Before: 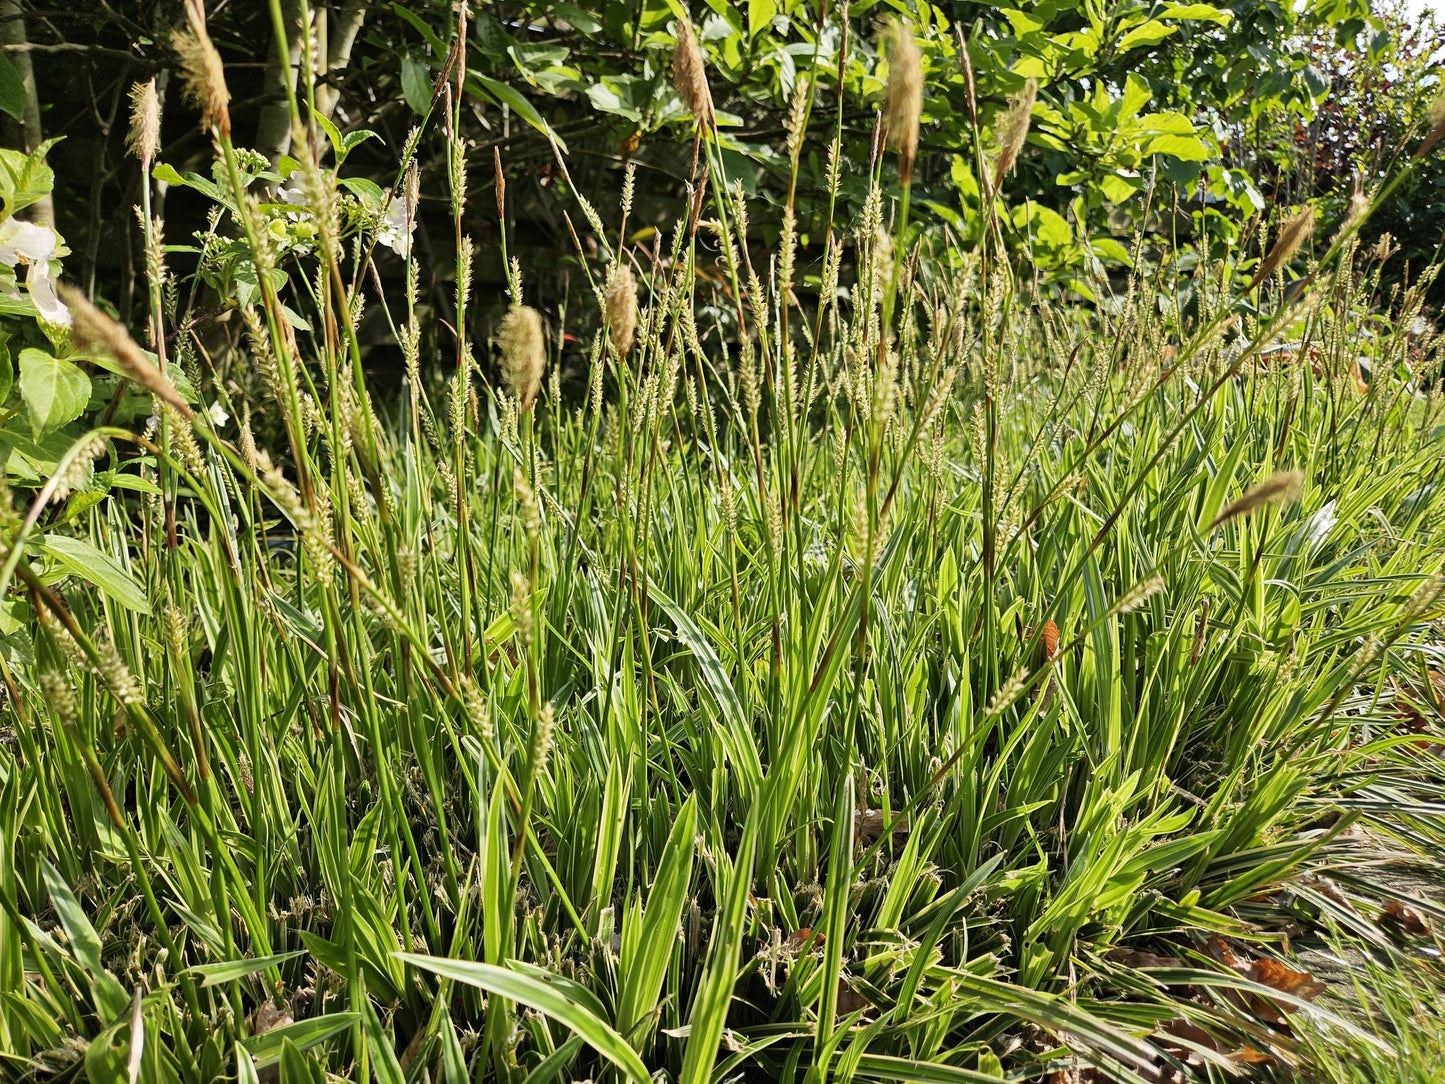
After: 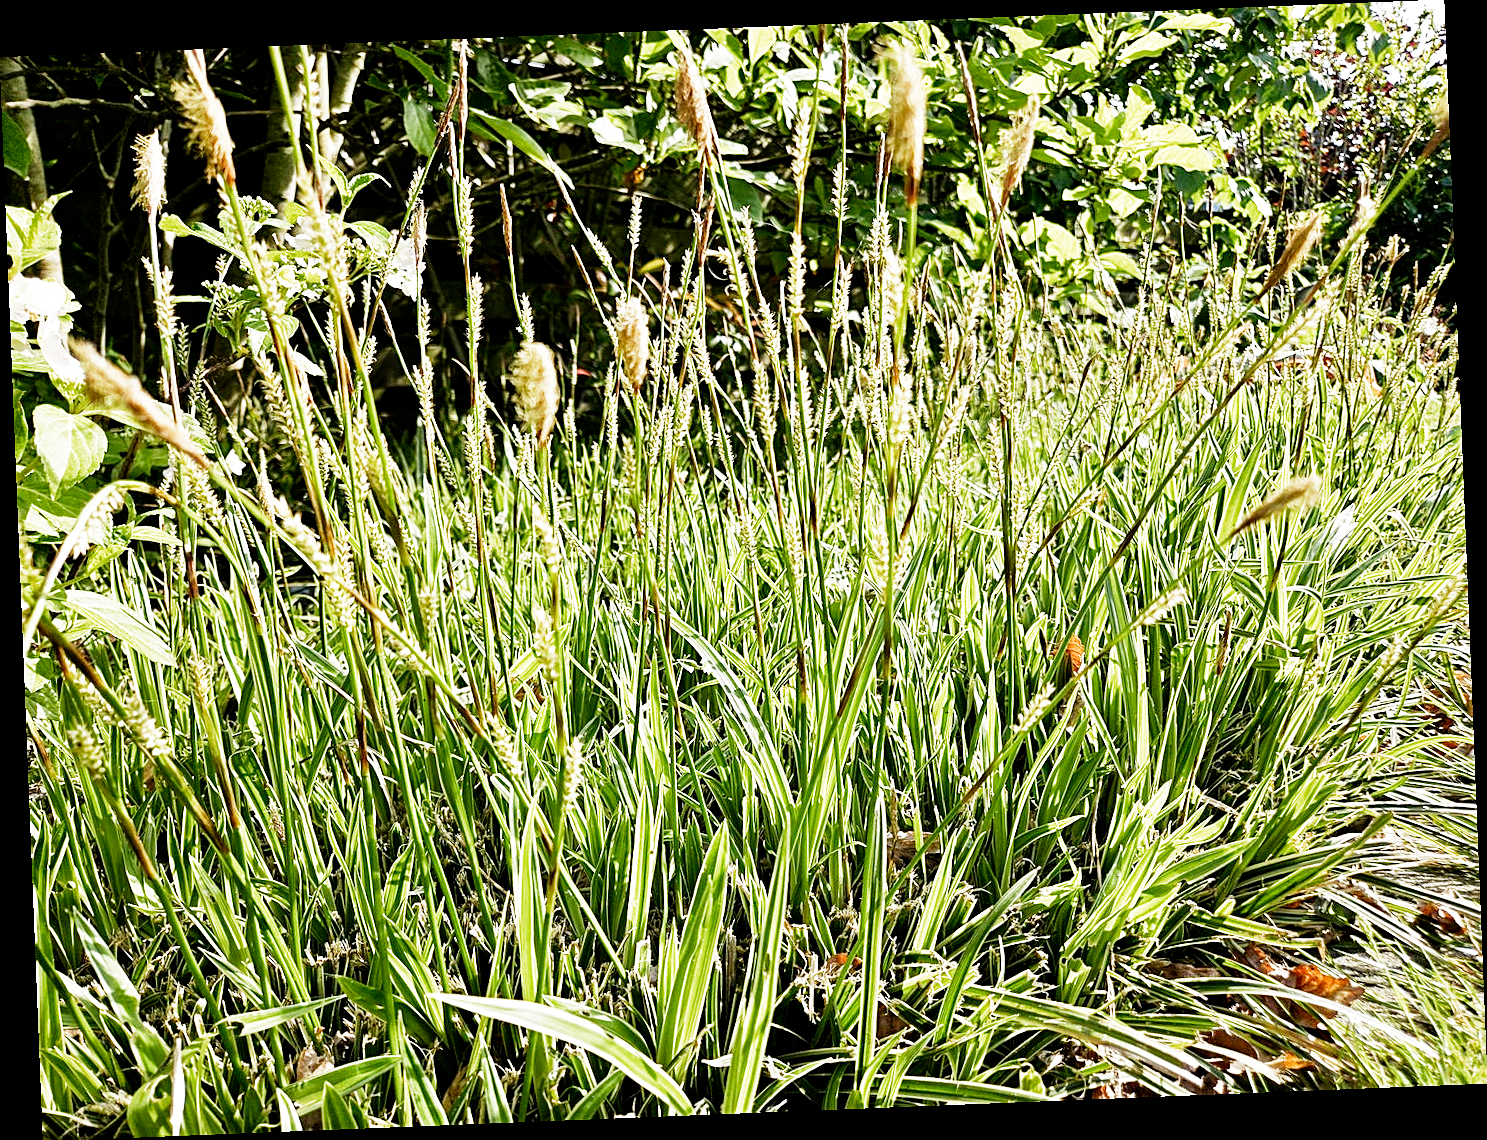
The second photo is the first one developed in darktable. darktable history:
filmic rgb: middle gray luminance 10%, black relative exposure -8.61 EV, white relative exposure 3.3 EV, threshold 6 EV, target black luminance 0%, hardness 5.2, latitude 44.69%, contrast 1.302, highlights saturation mix 5%, shadows ↔ highlights balance 24.64%, add noise in highlights 0, preserve chrominance no, color science v3 (2019), use custom middle-gray values true, iterations of high-quality reconstruction 0, contrast in highlights soft, enable highlight reconstruction true
sharpen: on, module defaults
rotate and perspective: rotation -2.29°, automatic cropping off
